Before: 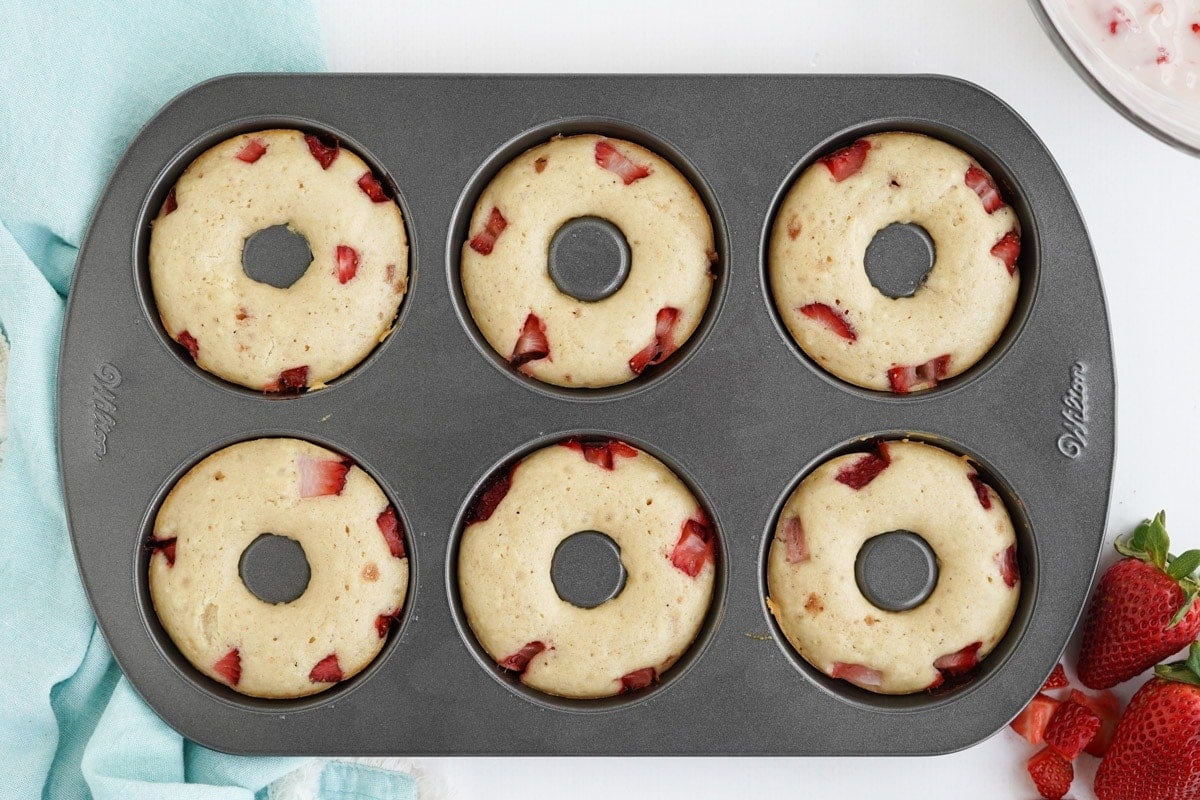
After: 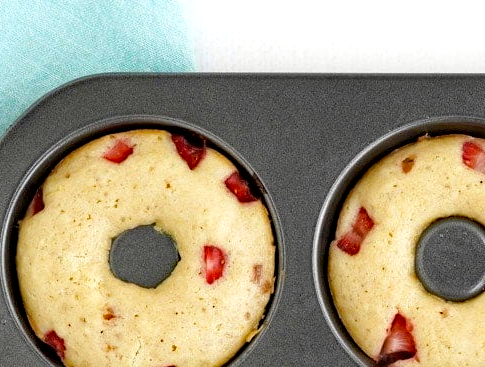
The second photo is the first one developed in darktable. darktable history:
exposure: black level correction 0, exposure 0.301 EV, compensate highlight preservation false
crop and rotate: left 11.093%, top 0.049%, right 48.411%, bottom 54.042%
haze removal: strength 0.524, distance 0.919, compatibility mode true, adaptive false
